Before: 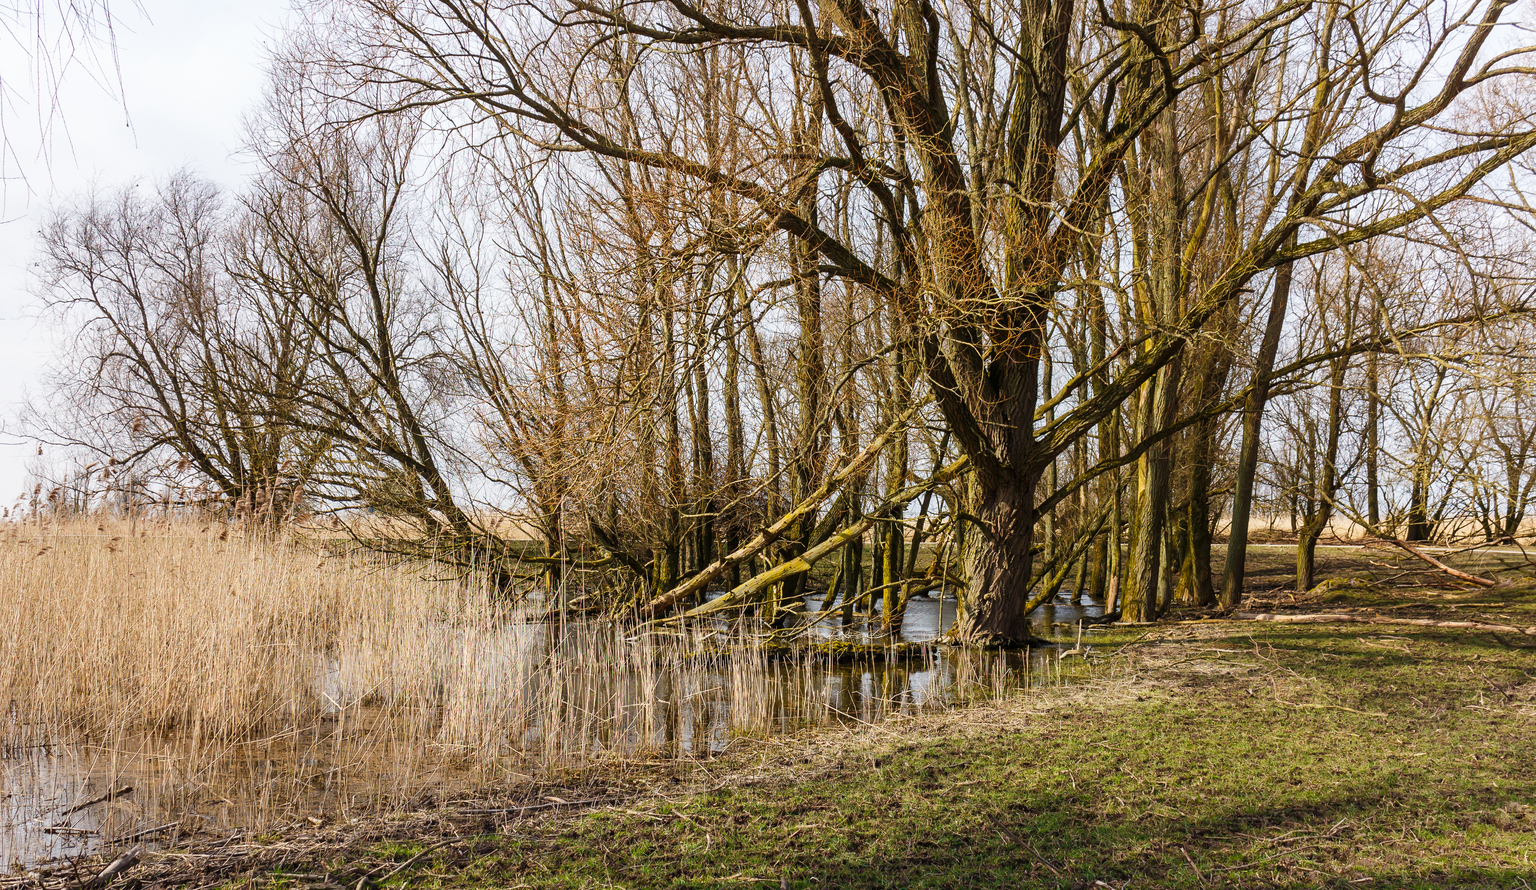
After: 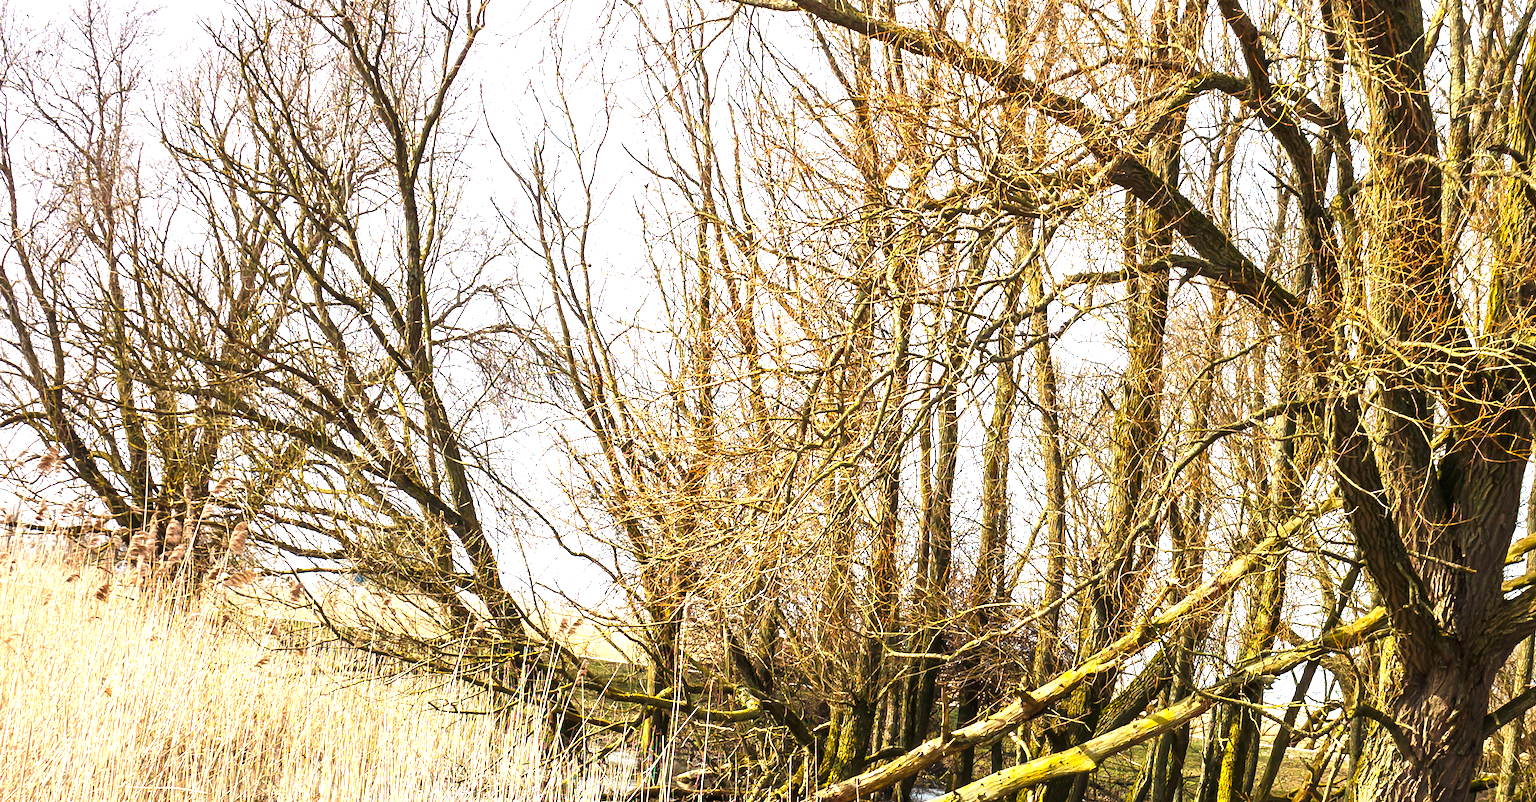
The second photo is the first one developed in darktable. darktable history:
color correction: highlights b* 2.99
crop and rotate: angle -6.91°, left 2.236%, top 6.791%, right 27.737%, bottom 30.029%
exposure: black level correction 0, exposure 1.2 EV, compensate highlight preservation false
